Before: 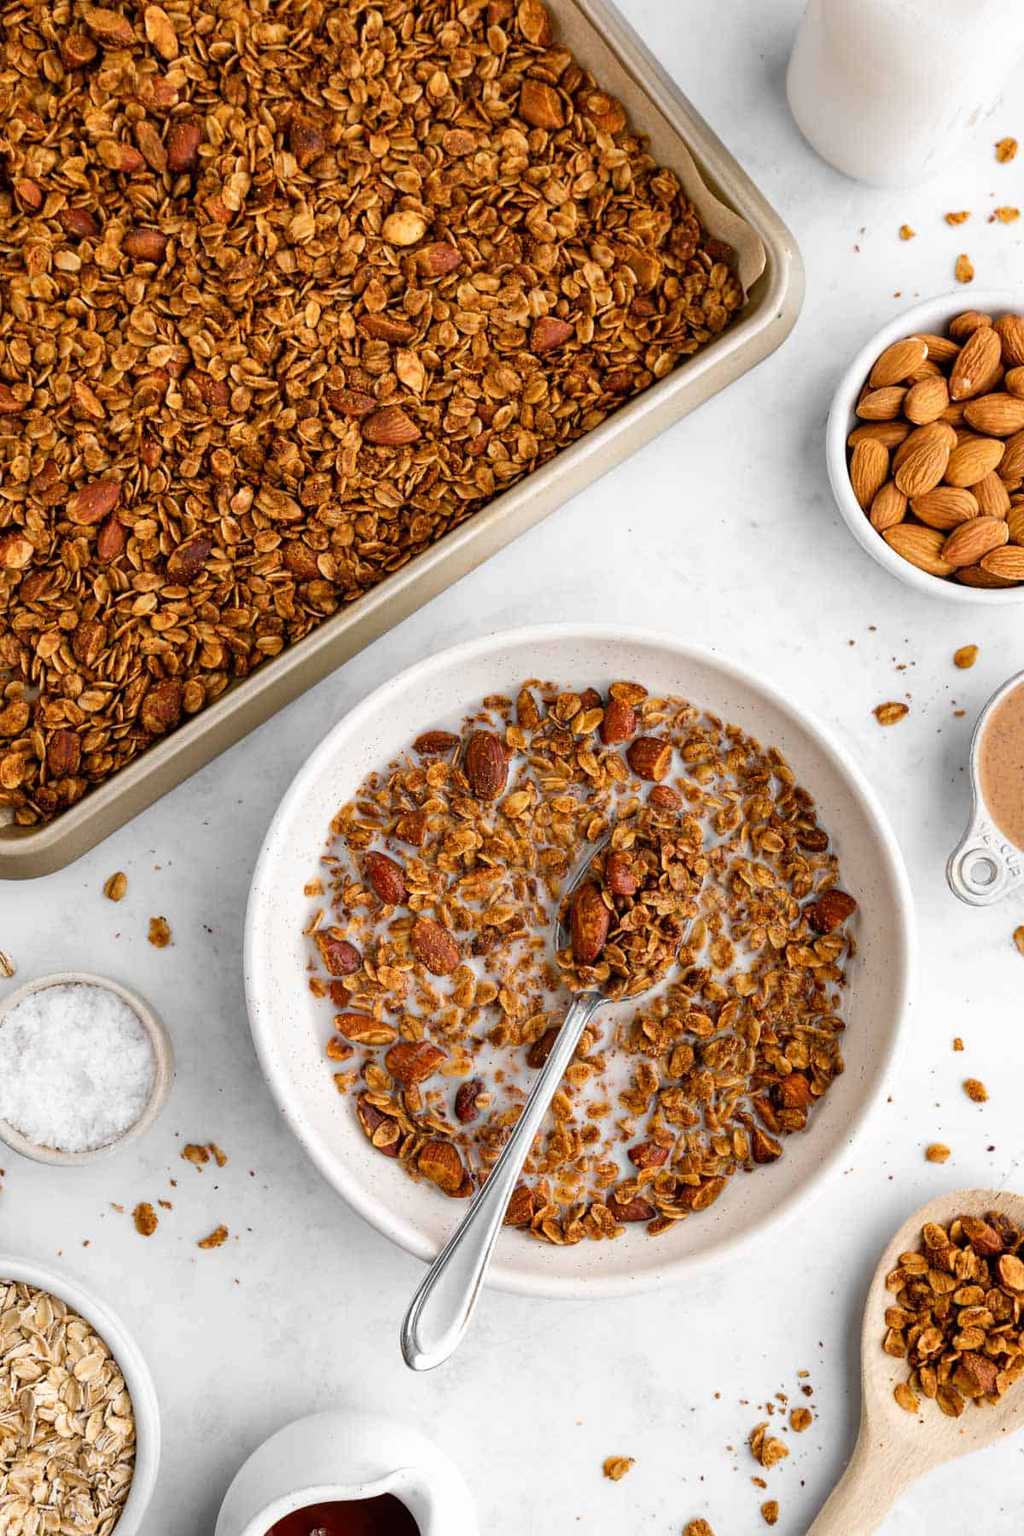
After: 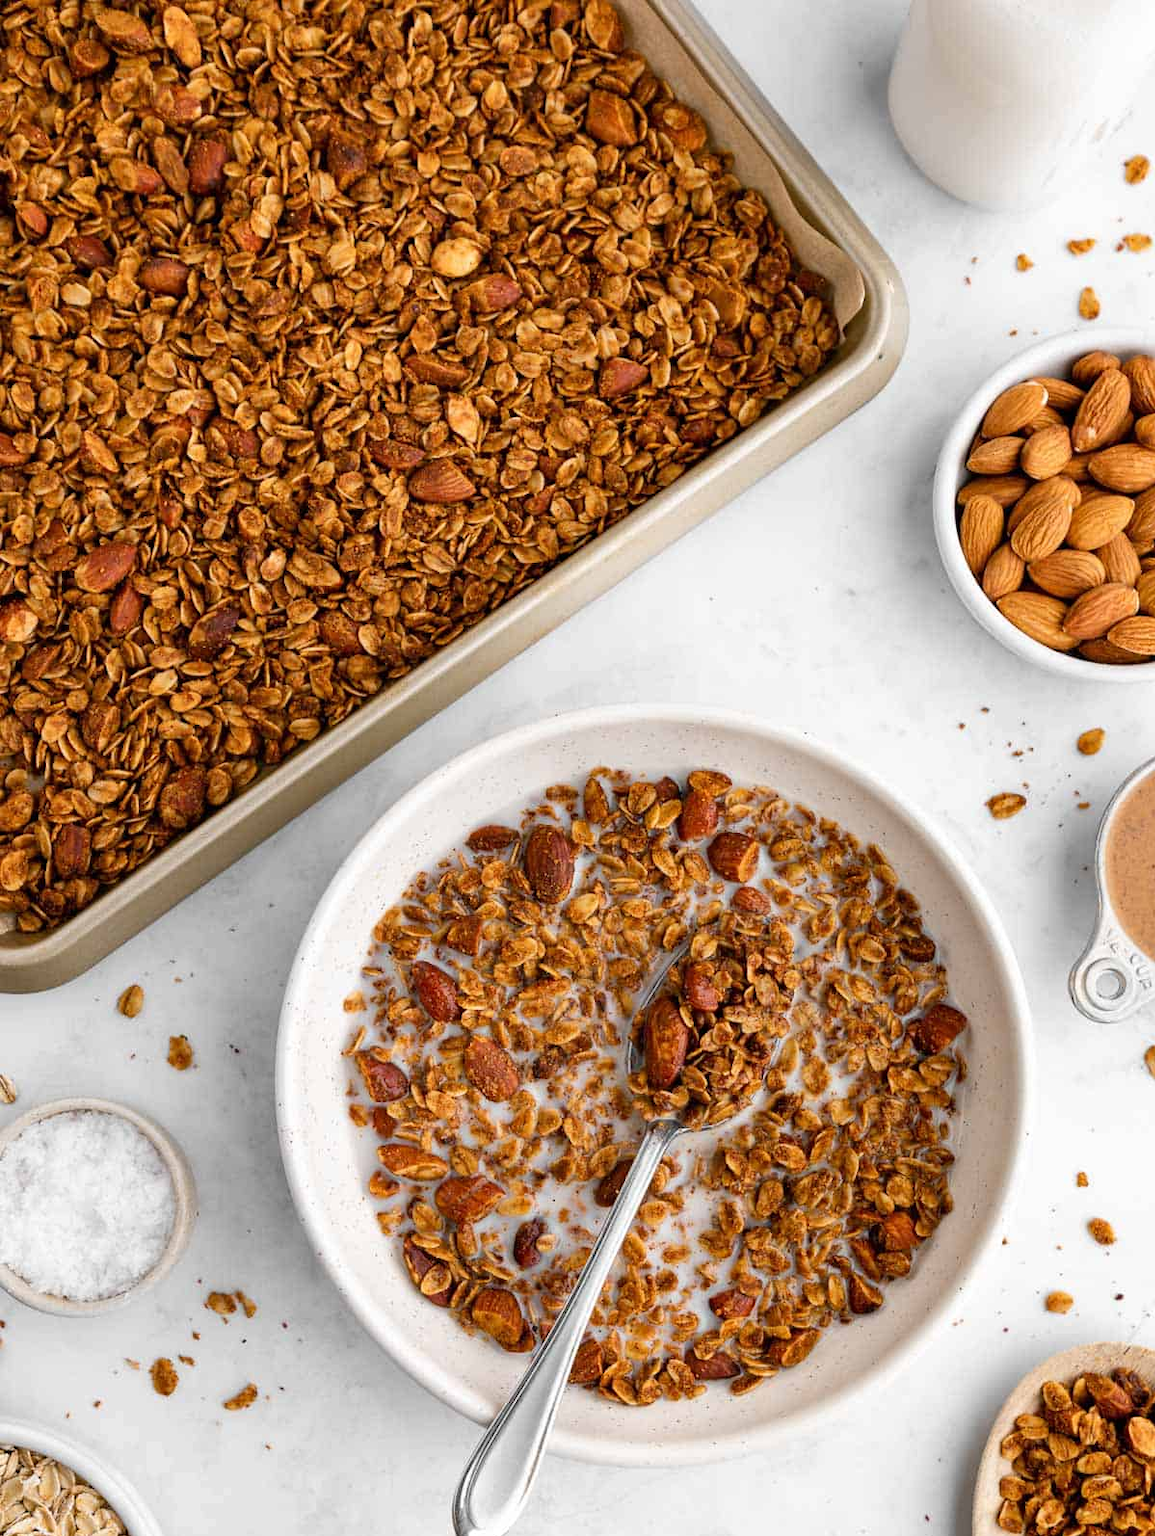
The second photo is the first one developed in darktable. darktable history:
crop and rotate: top 0%, bottom 11.429%
